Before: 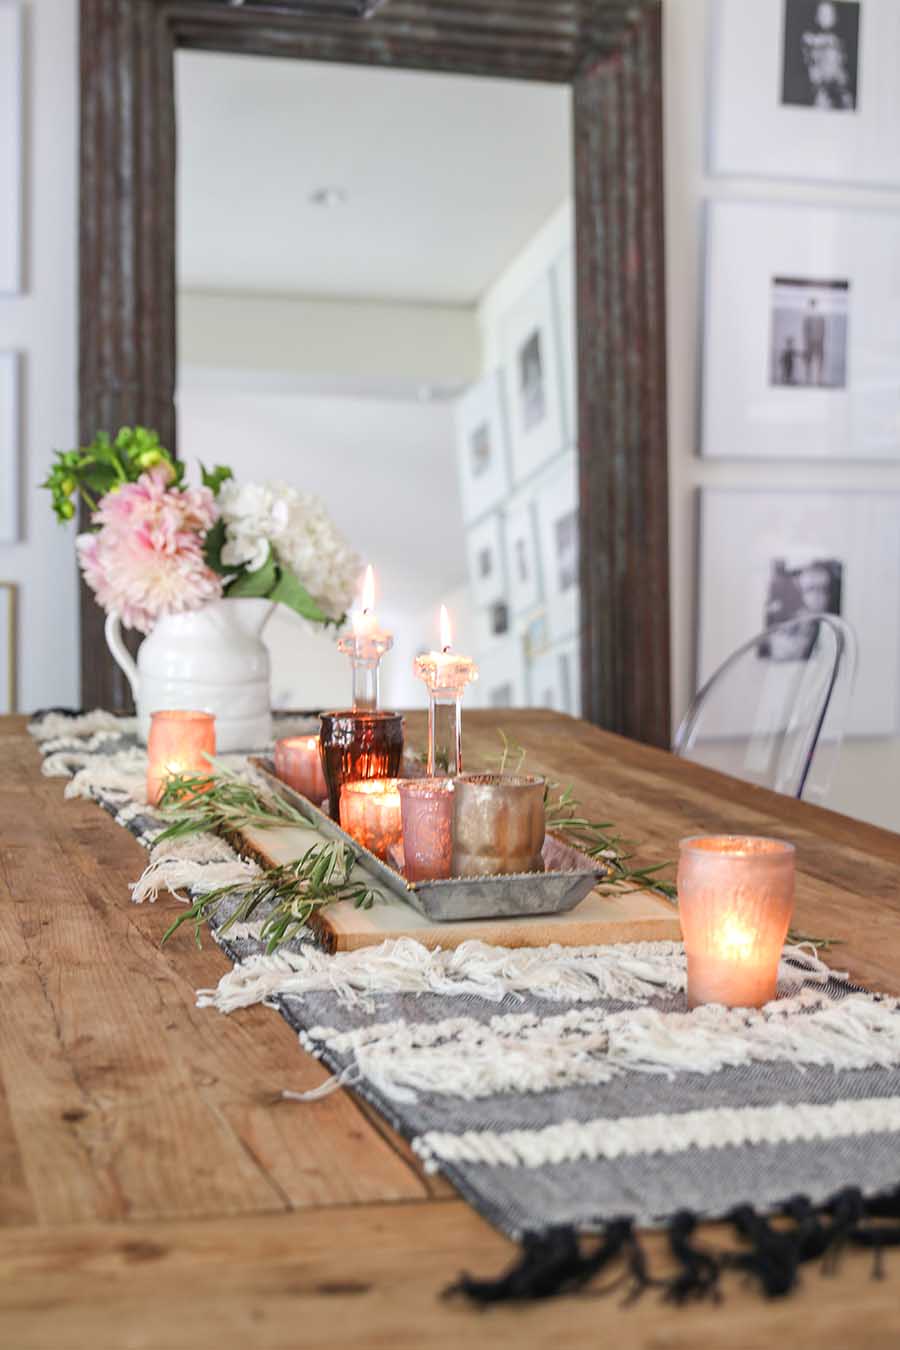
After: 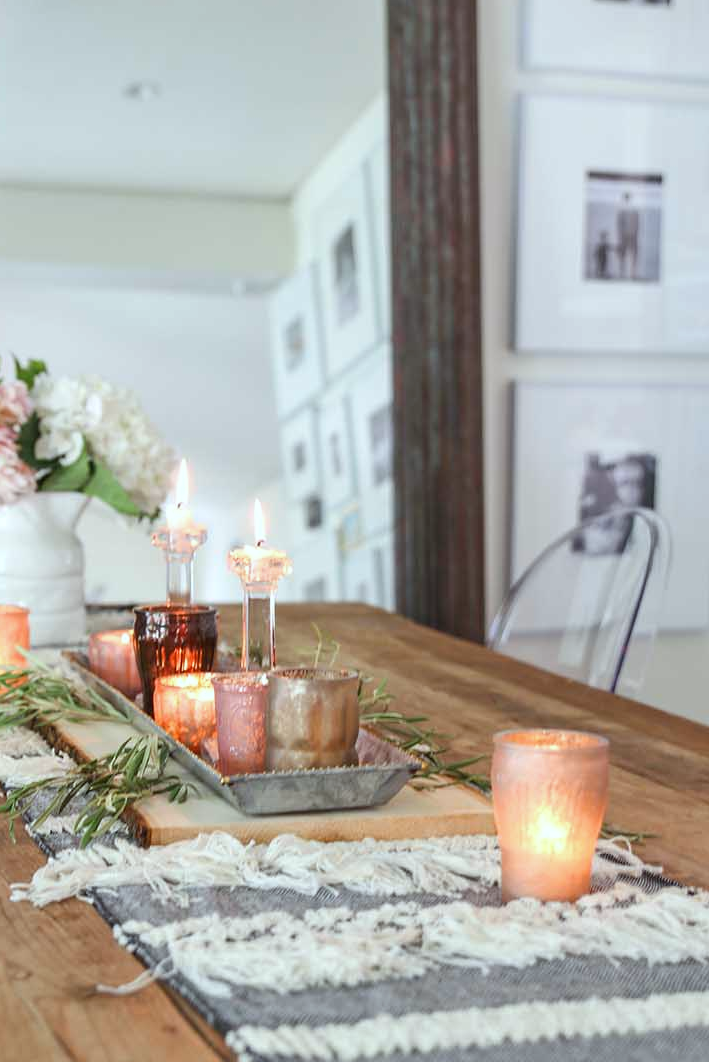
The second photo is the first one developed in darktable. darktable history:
white balance: red 1.009, blue 1.027
crop and rotate: left 20.74%, top 7.912%, right 0.375%, bottom 13.378%
color correction: highlights a* -6.69, highlights b* 0.49
